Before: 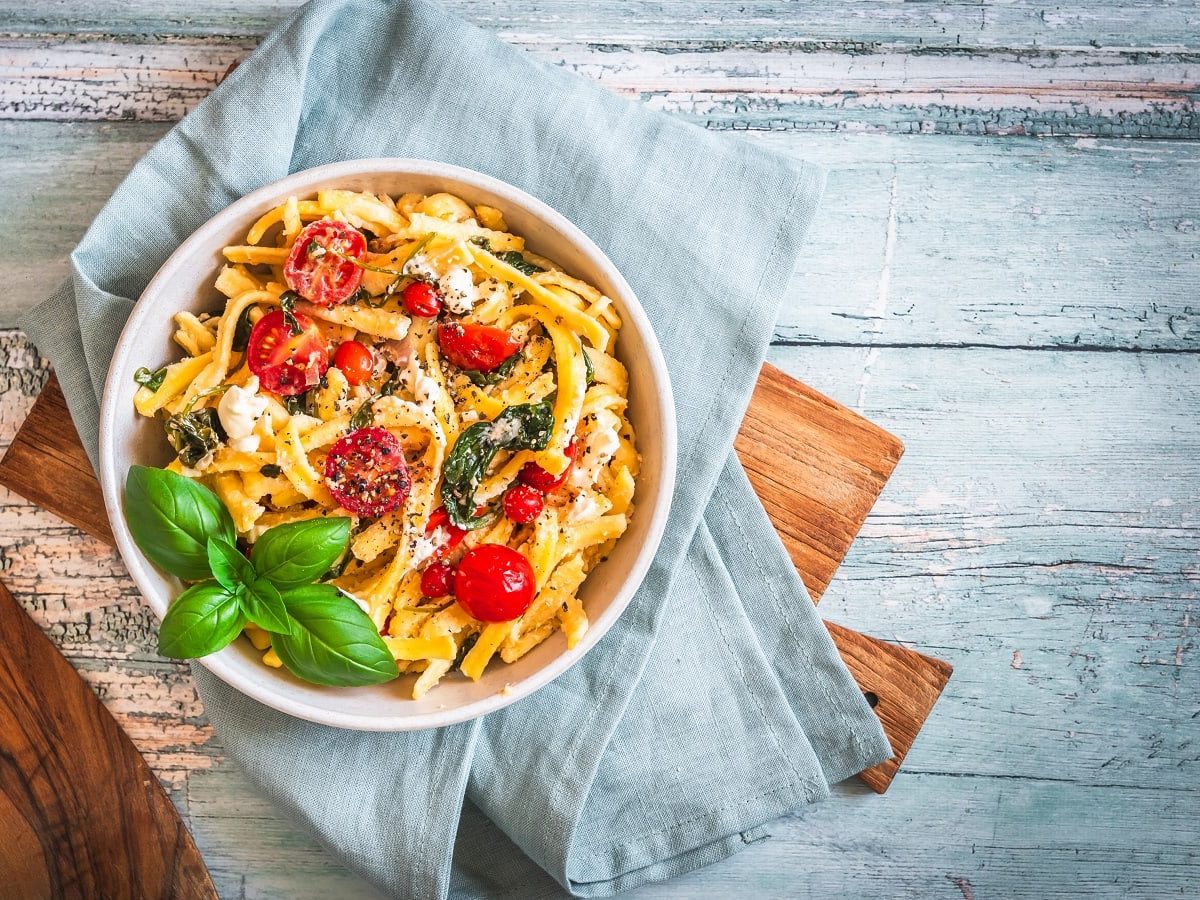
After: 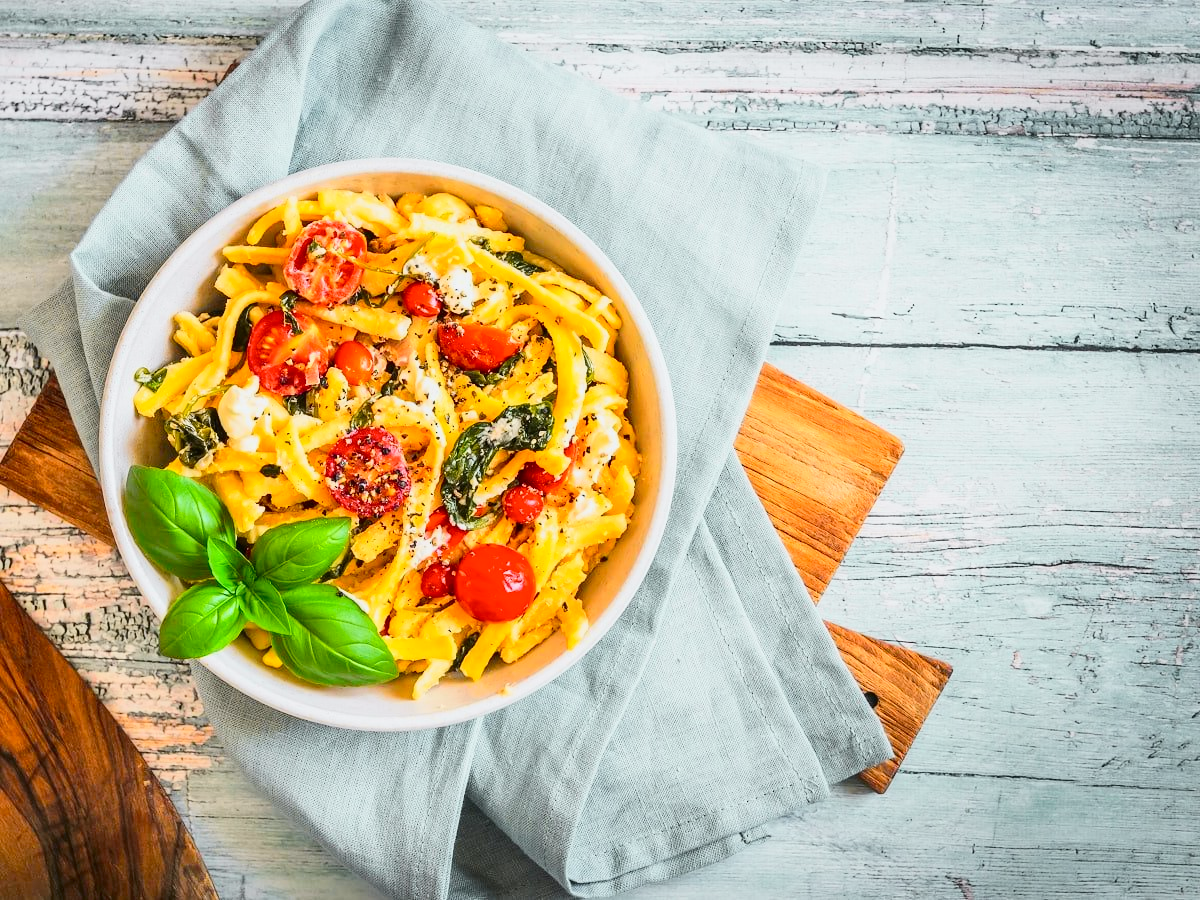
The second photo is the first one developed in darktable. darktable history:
tone curve: curves: ch0 [(0, 0) (0.11, 0.081) (0.256, 0.259) (0.398, 0.475) (0.498, 0.611) (0.65, 0.757) (0.835, 0.883) (1, 0.961)]; ch1 [(0, 0) (0.346, 0.307) (0.408, 0.369) (0.453, 0.457) (0.482, 0.479) (0.502, 0.498) (0.521, 0.51) (0.553, 0.554) (0.618, 0.65) (0.693, 0.727) (1, 1)]; ch2 [(0, 0) (0.366, 0.337) (0.434, 0.46) (0.485, 0.494) (0.5, 0.494) (0.511, 0.508) (0.537, 0.55) (0.579, 0.599) (0.621, 0.693) (1, 1)], color space Lab, independent channels, preserve colors none
